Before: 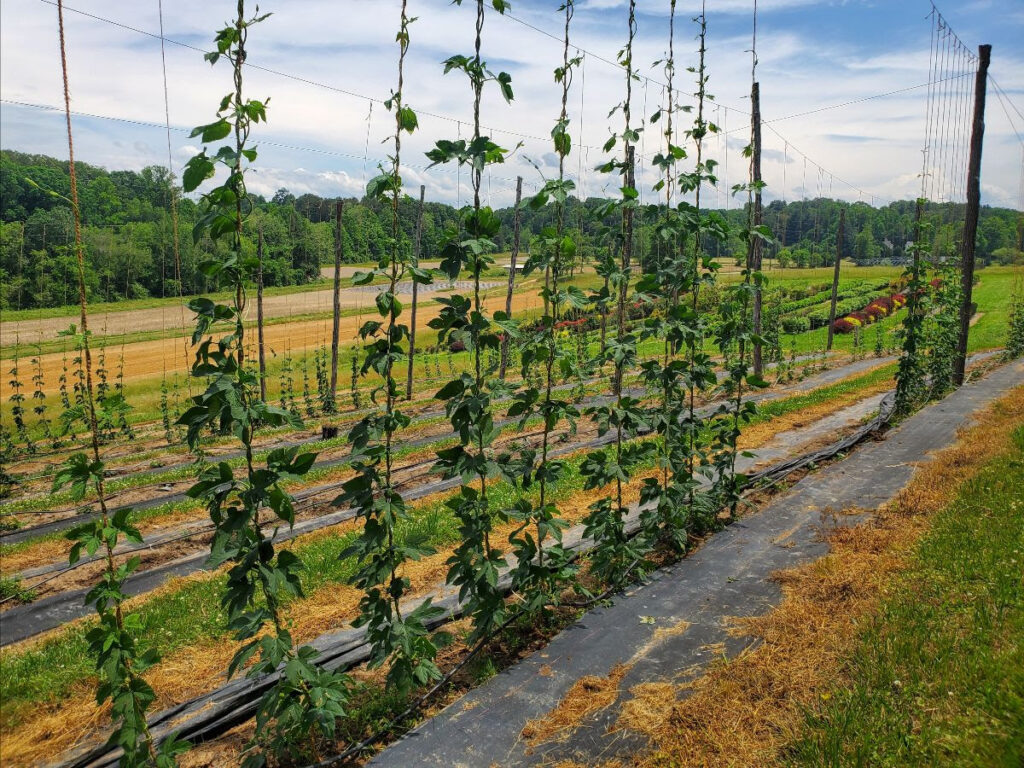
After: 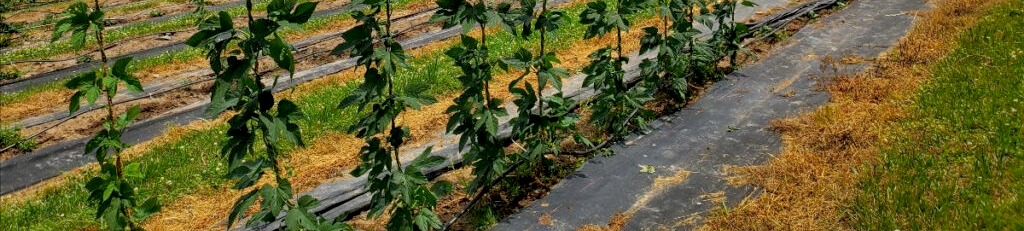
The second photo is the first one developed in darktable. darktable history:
crop and rotate: top 58.783%, bottom 11.081%
exposure: black level correction 0.007, exposure 0.157 EV, compensate highlight preservation false
